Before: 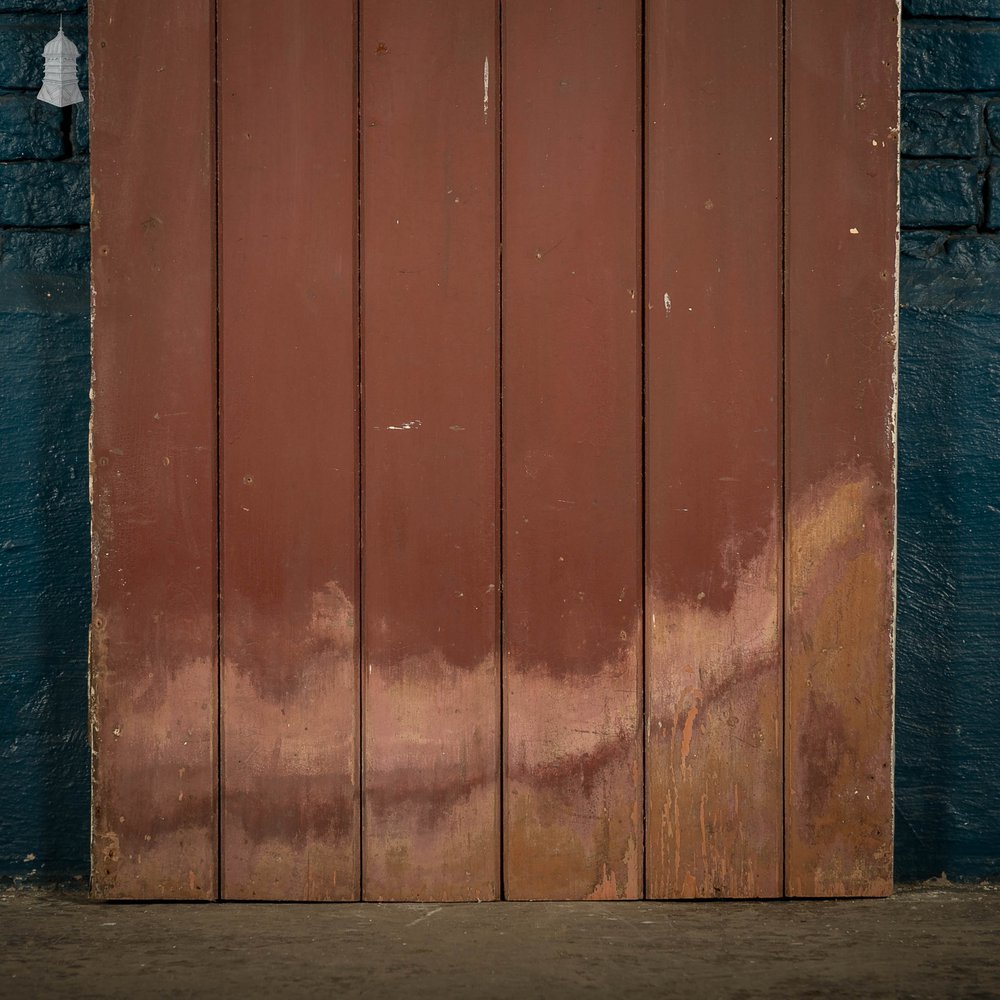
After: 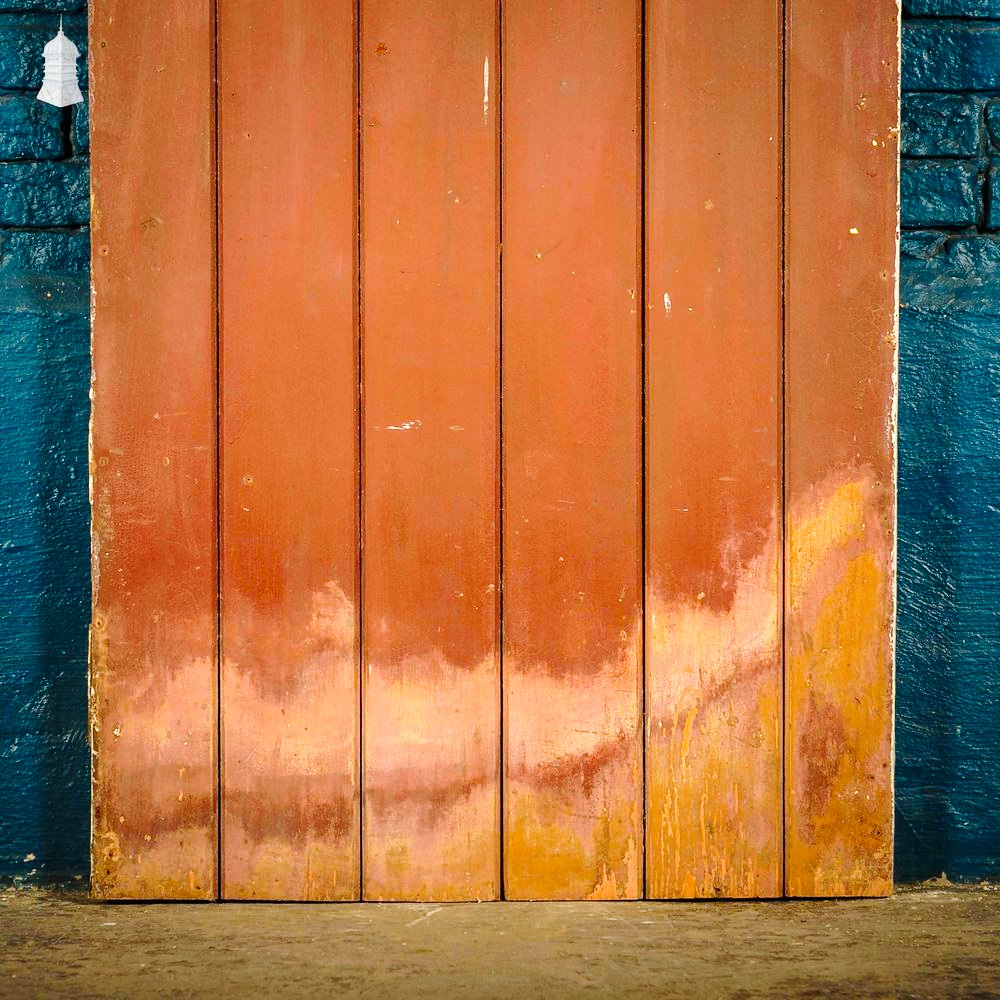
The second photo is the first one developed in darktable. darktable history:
exposure: black level correction 0, exposure 0.5 EV, compensate highlight preservation false
base curve: curves: ch0 [(0, 0) (0.028, 0.03) (0.121, 0.232) (0.46, 0.748) (0.859, 0.968) (1, 1)], preserve colors none
color balance rgb: perceptual saturation grading › global saturation 25%, perceptual brilliance grading › mid-tones 10%, perceptual brilliance grading › shadows 15%, global vibrance 20%
